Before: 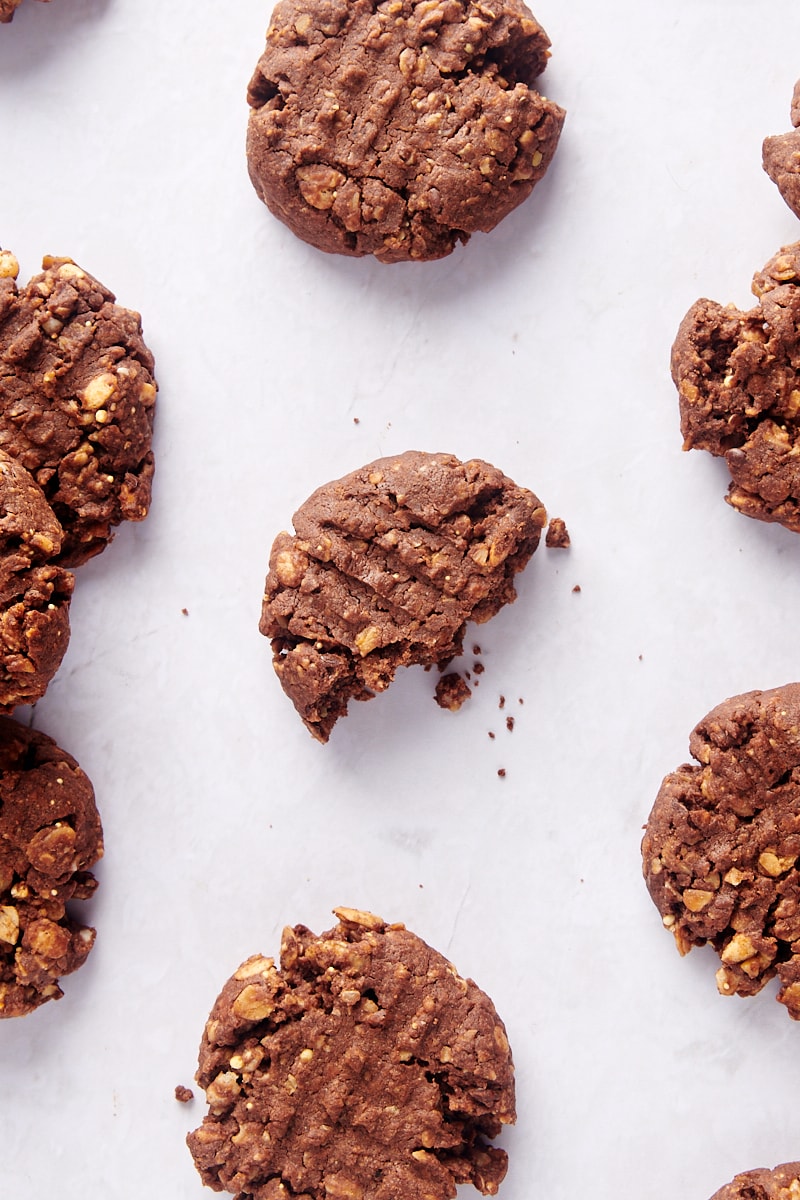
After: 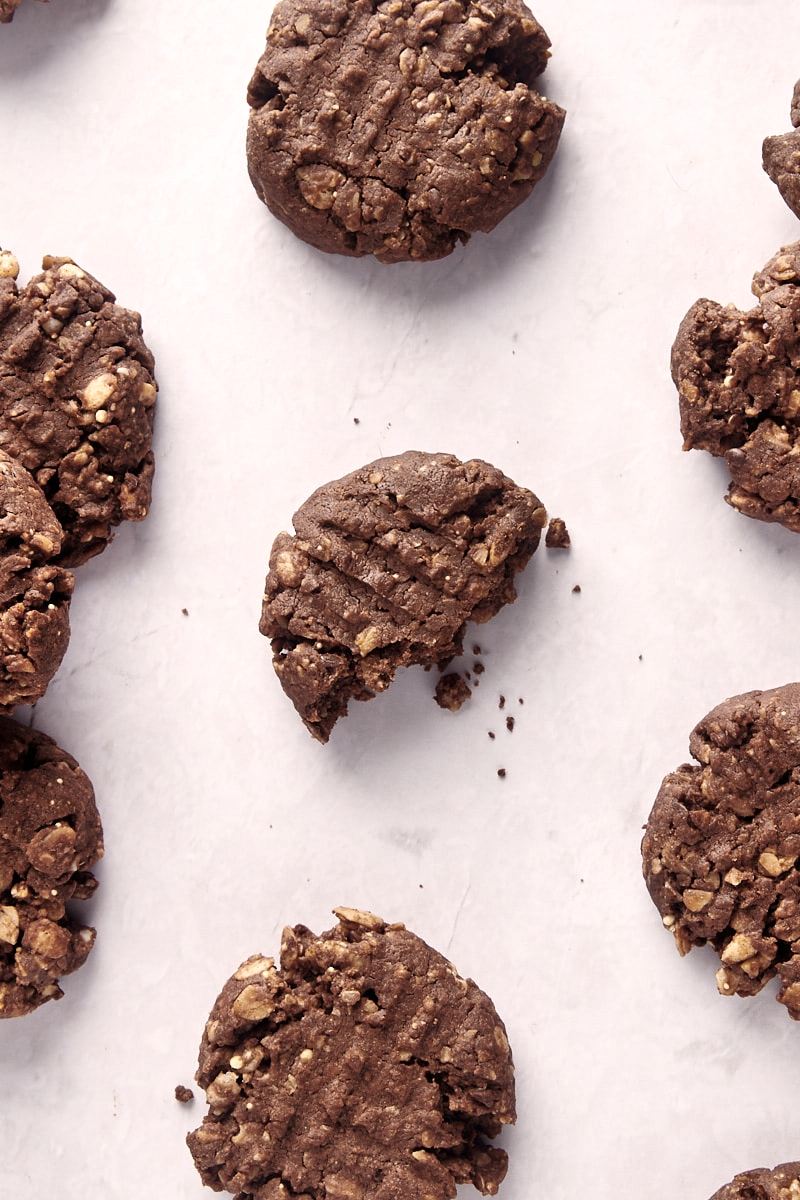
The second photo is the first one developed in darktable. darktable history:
shadows and highlights: radius 171.71, shadows 27.28, white point adjustment 3.1, highlights -68.96, highlights color adjustment 45.37%, soften with gaussian
color correction: highlights a* 5.58, highlights b* 5.23, saturation 0.631
